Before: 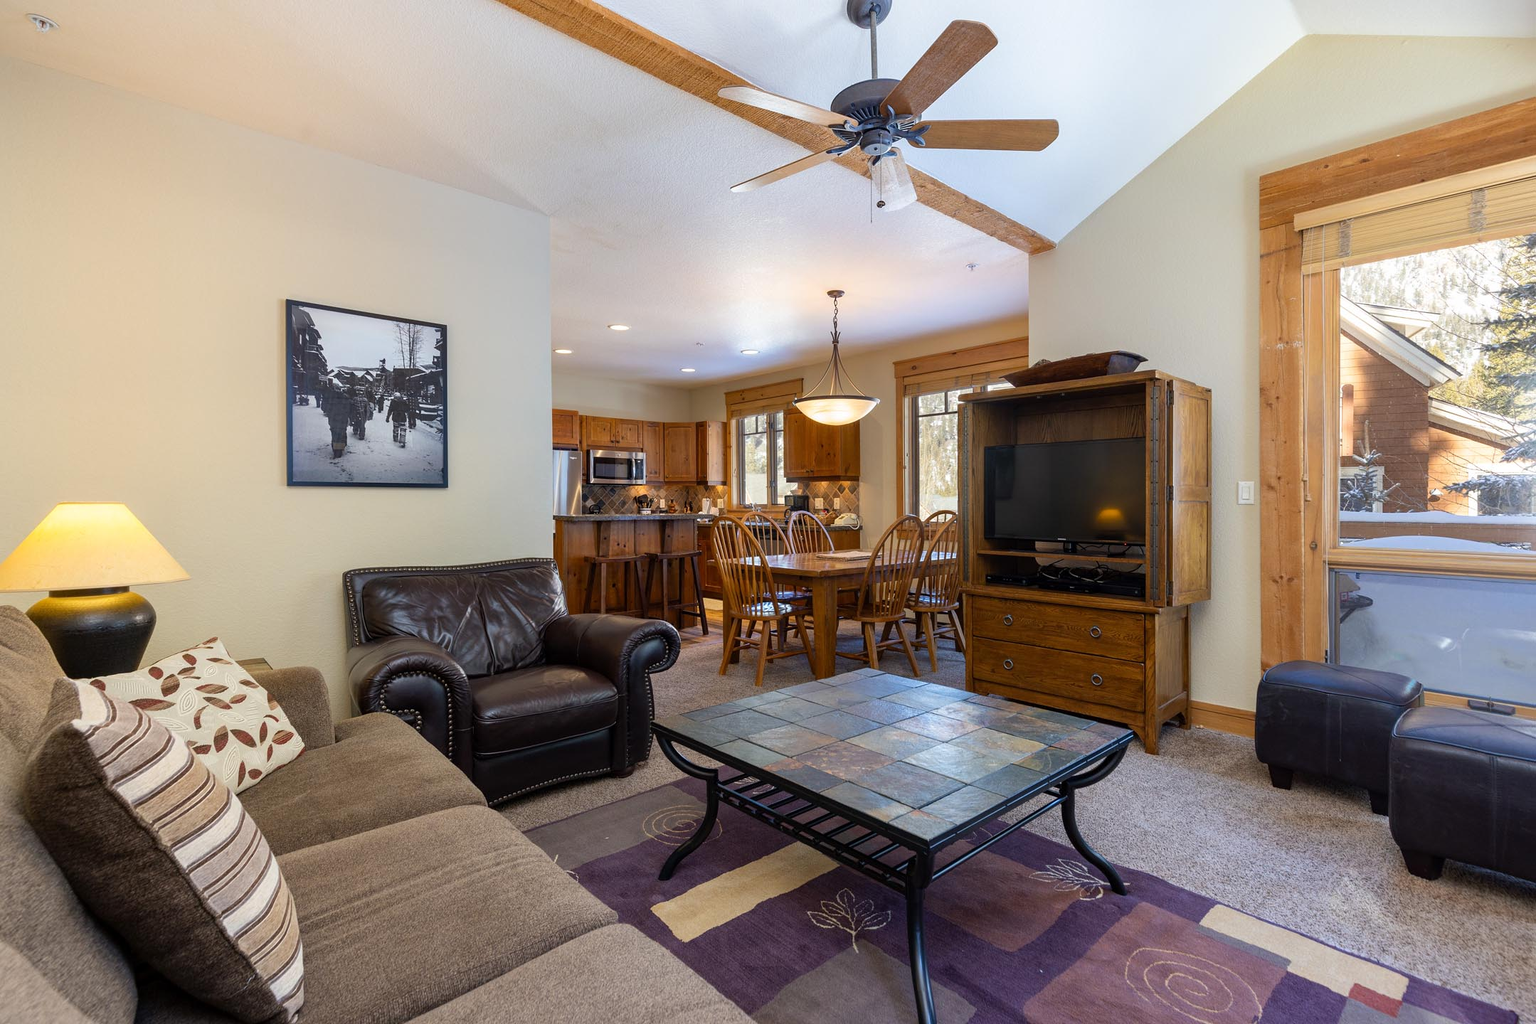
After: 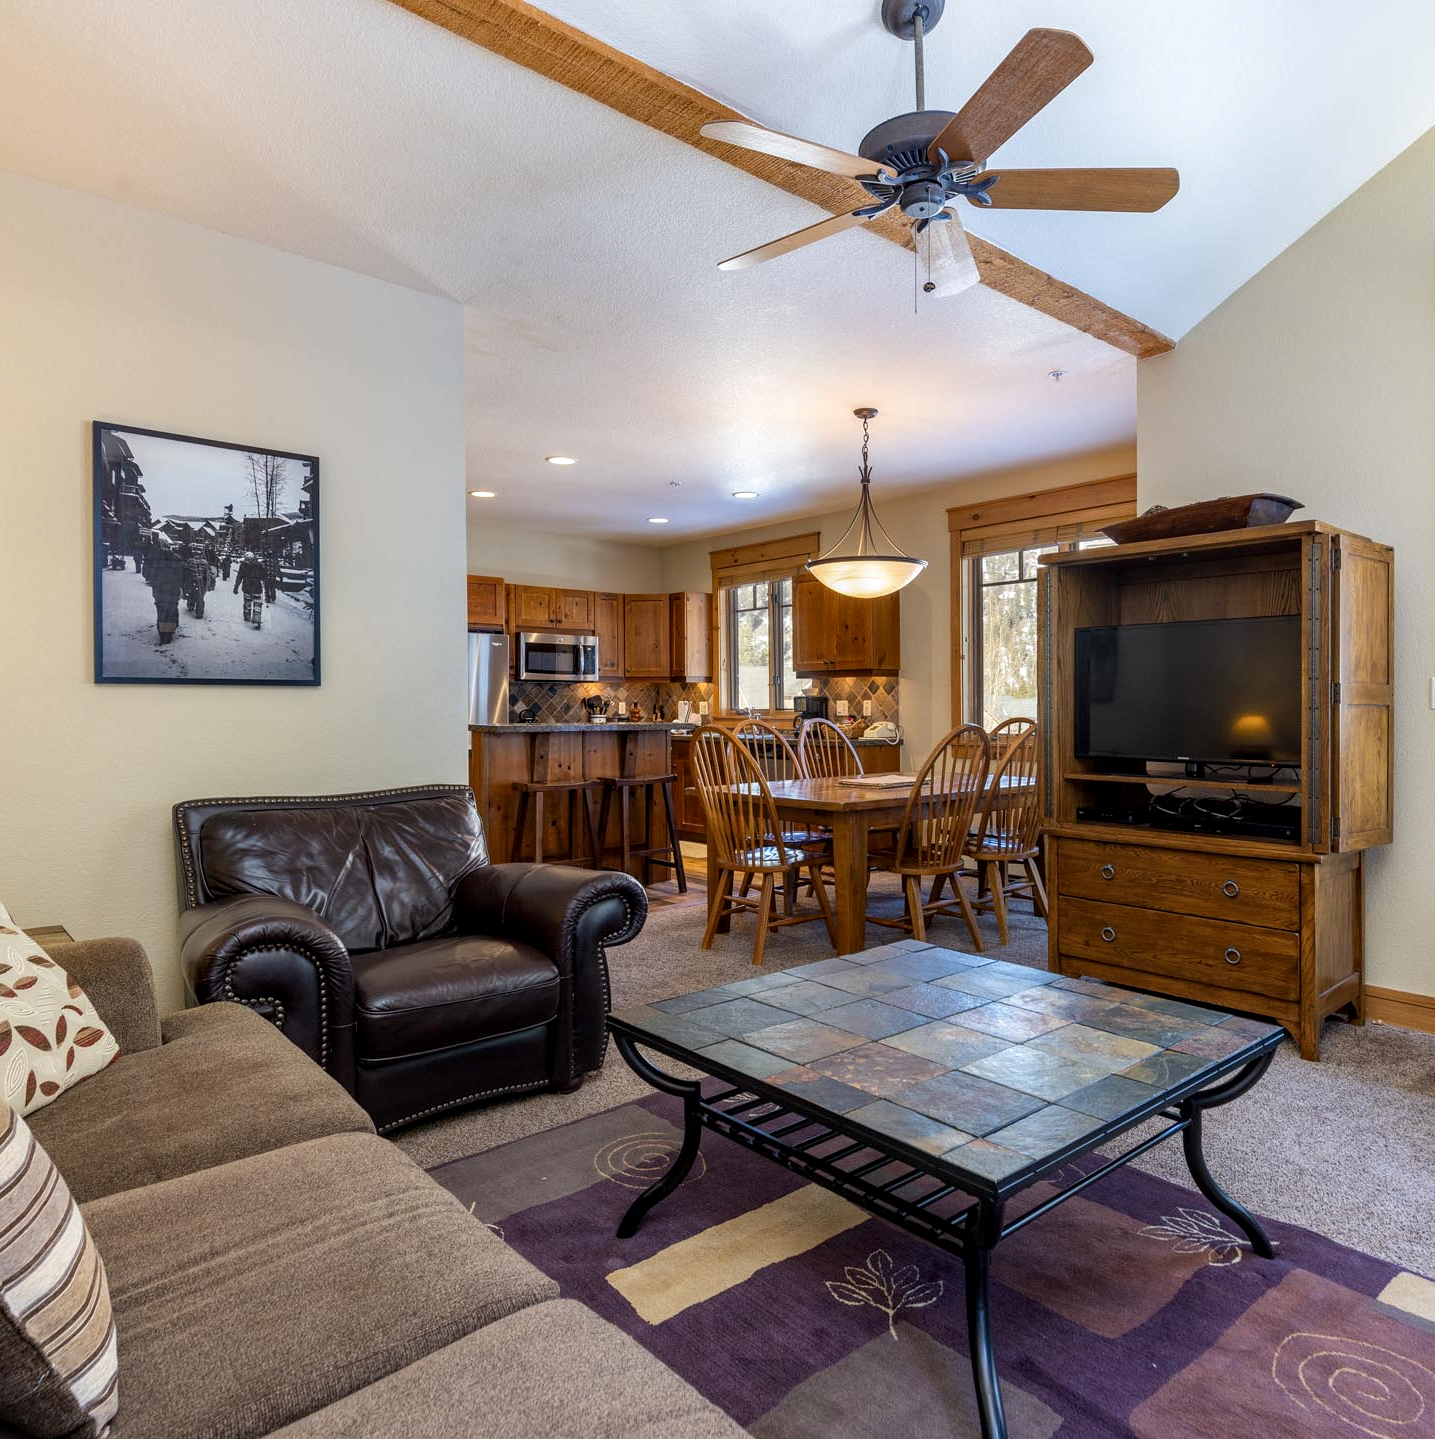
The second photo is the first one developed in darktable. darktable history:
crop and rotate: left 14.329%, right 19.191%
local contrast: on, module defaults
tone equalizer: edges refinement/feathering 500, mask exposure compensation -1.57 EV, preserve details no
